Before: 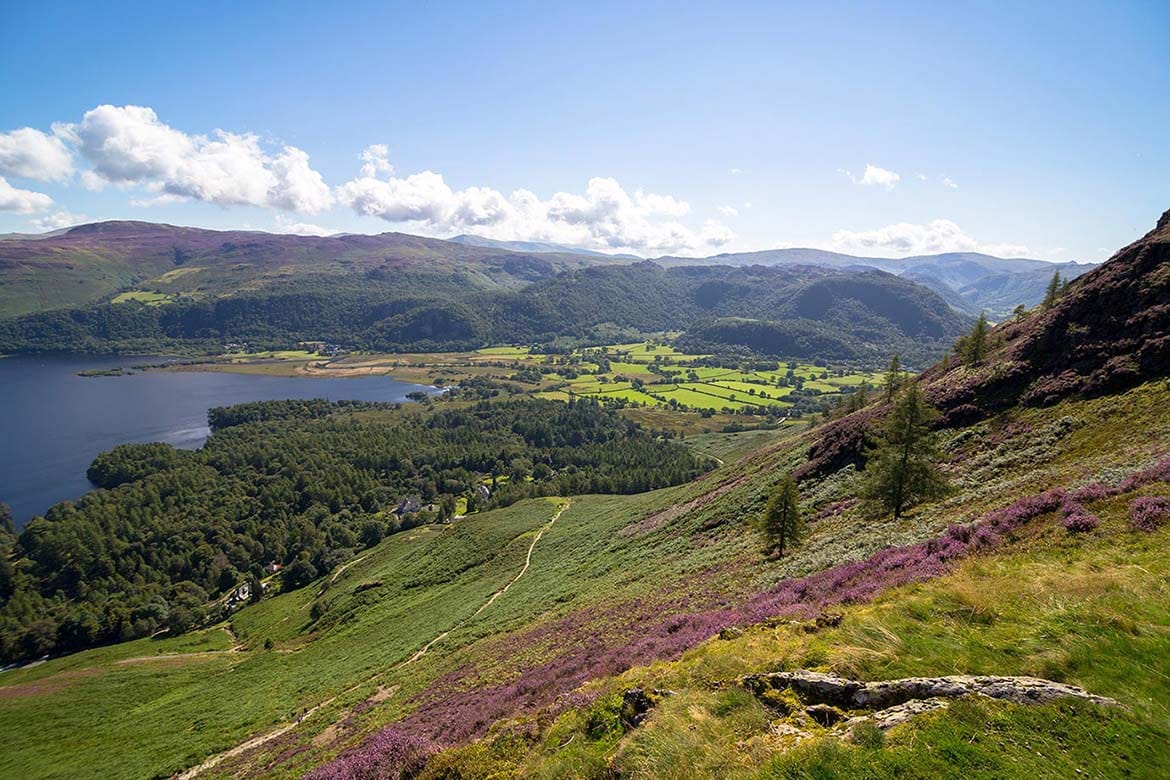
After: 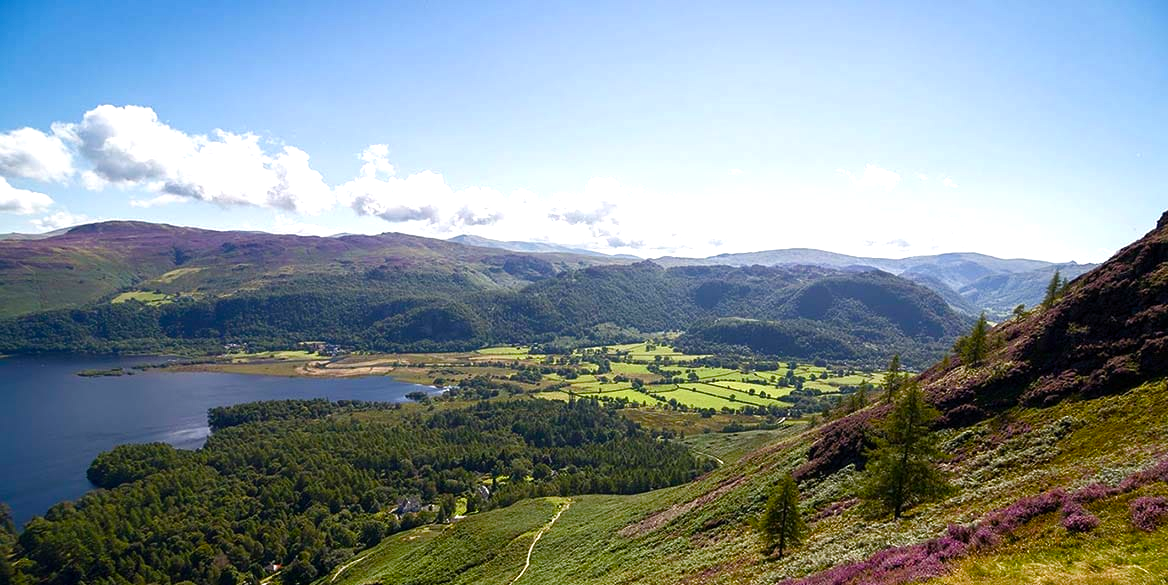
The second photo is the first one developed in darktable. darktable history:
color balance rgb: perceptual saturation grading › highlights -29.58%, perceptual saturation grading › mid-tones 29.47%, perceptual saturation grading › shadows 59.73%, perceptual brilliance grading › global brilliance -17.79%, perceptual brilliance grading › highlights 28.73%, global vibrance 15.44%
crop: bottom 24.967%
